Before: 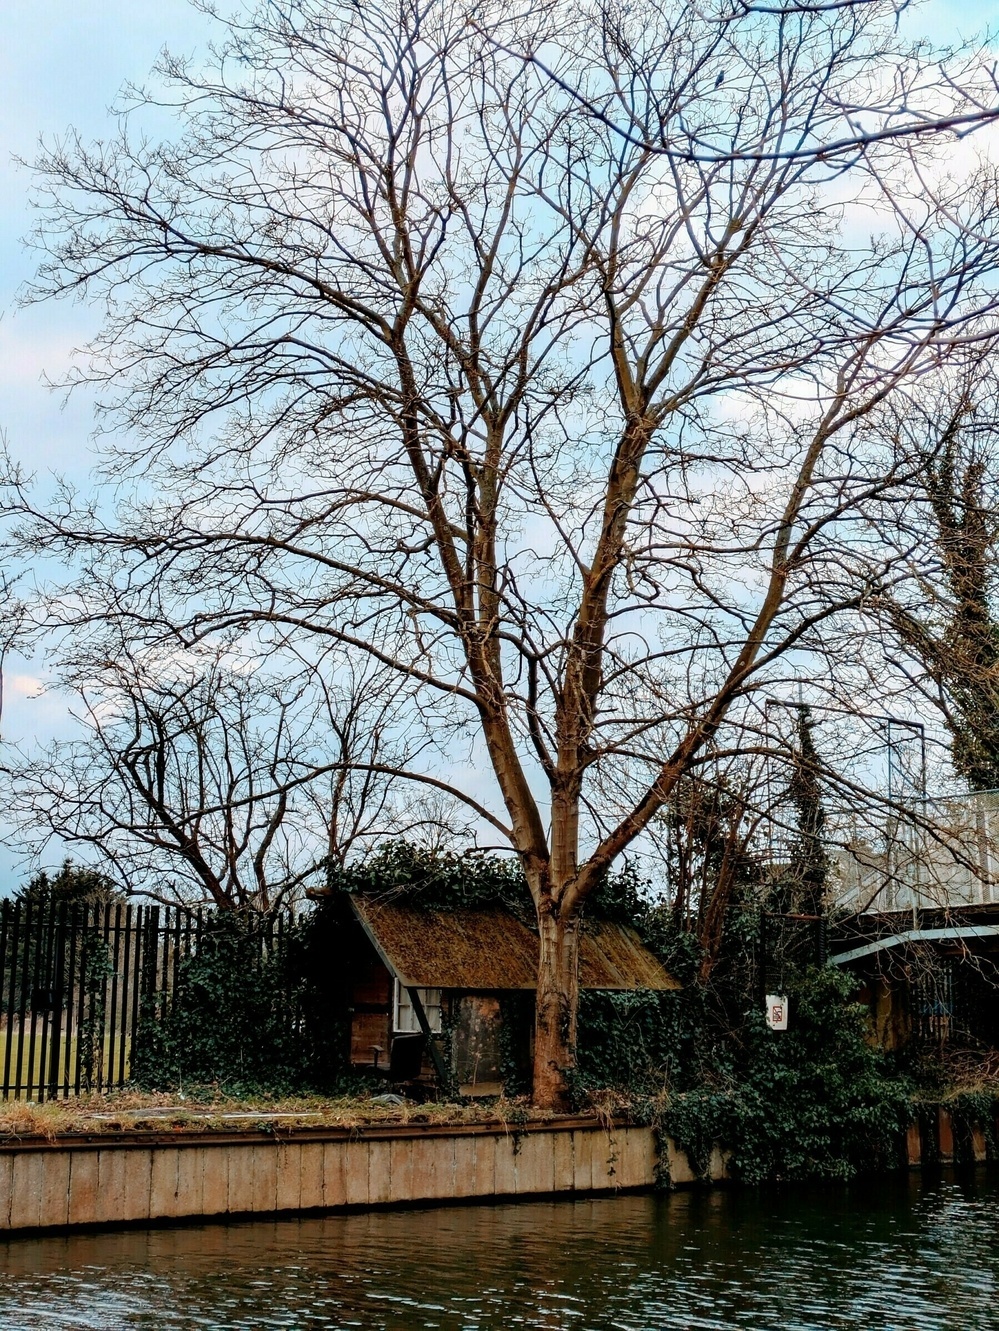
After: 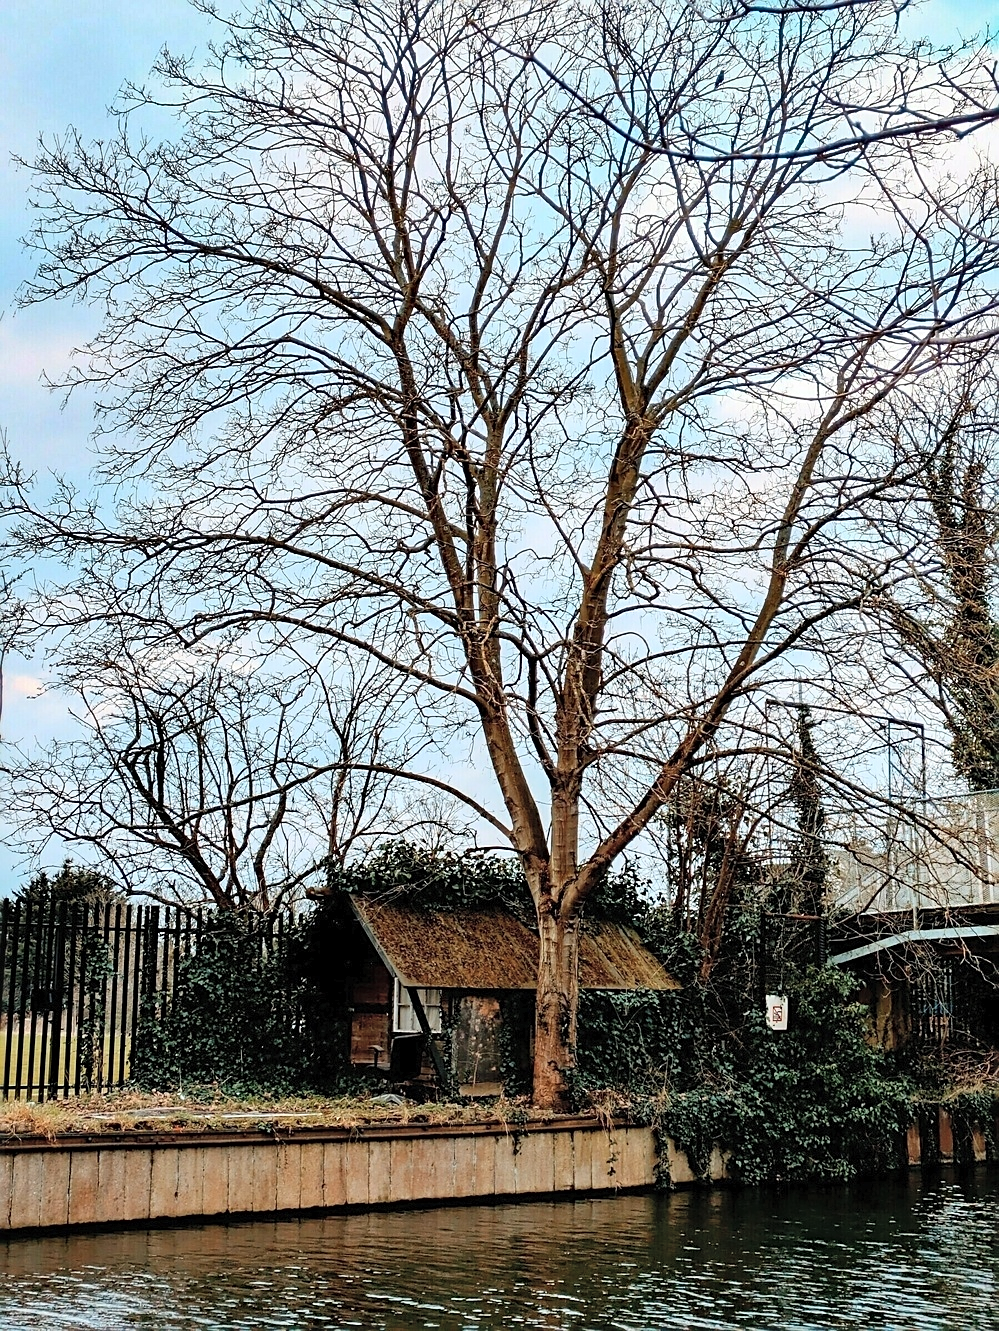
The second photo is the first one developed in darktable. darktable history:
sharpen: on, module defaults
shadows and highlights: shadows 30.74, highlights -63.23, soften with gaussian
contrast brightness saturation: contrast 0.145, brightness 0.208
